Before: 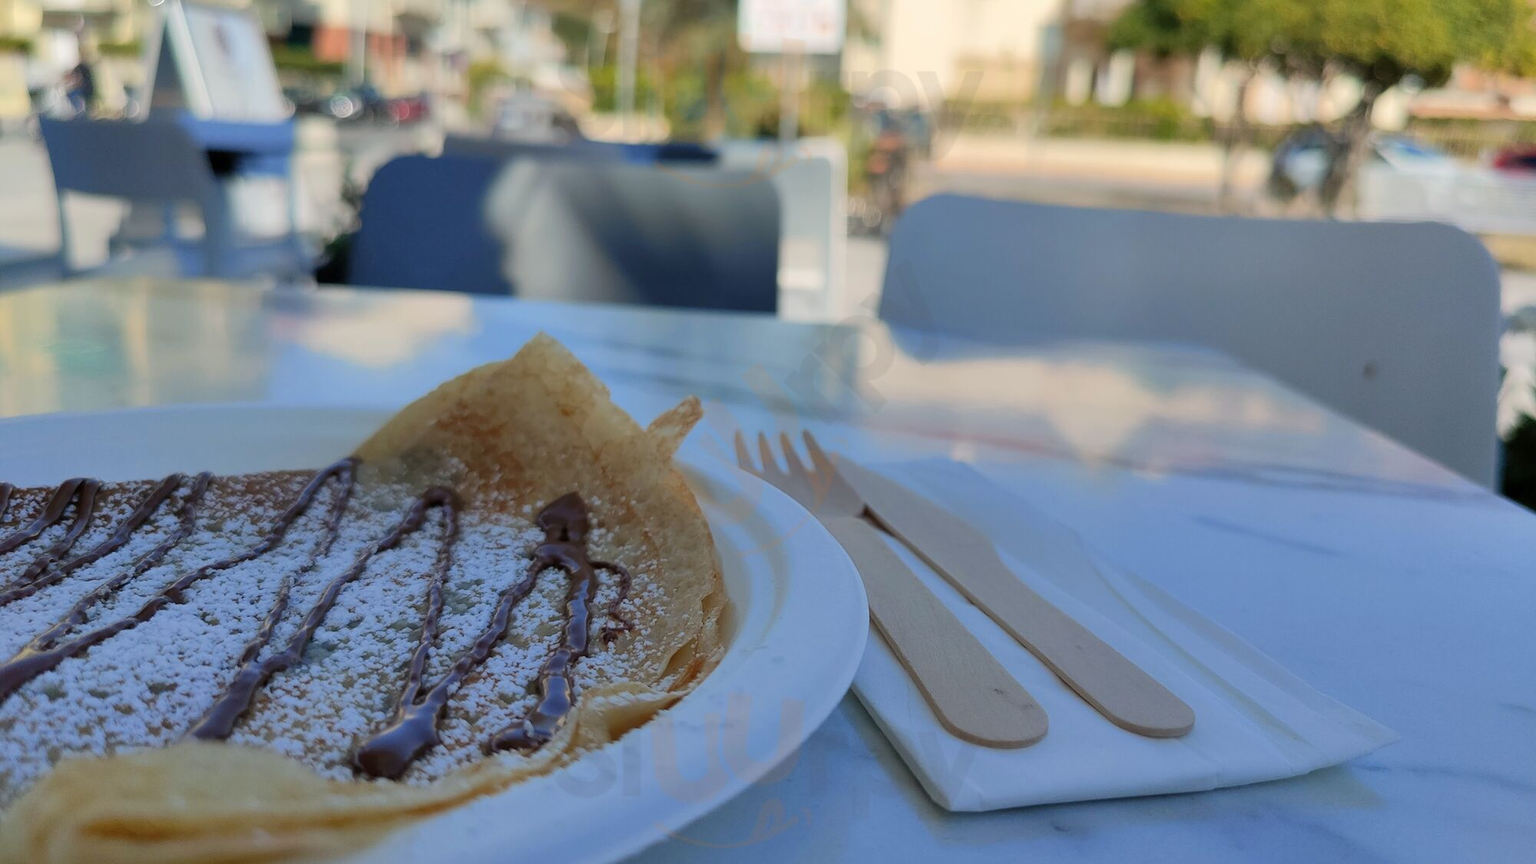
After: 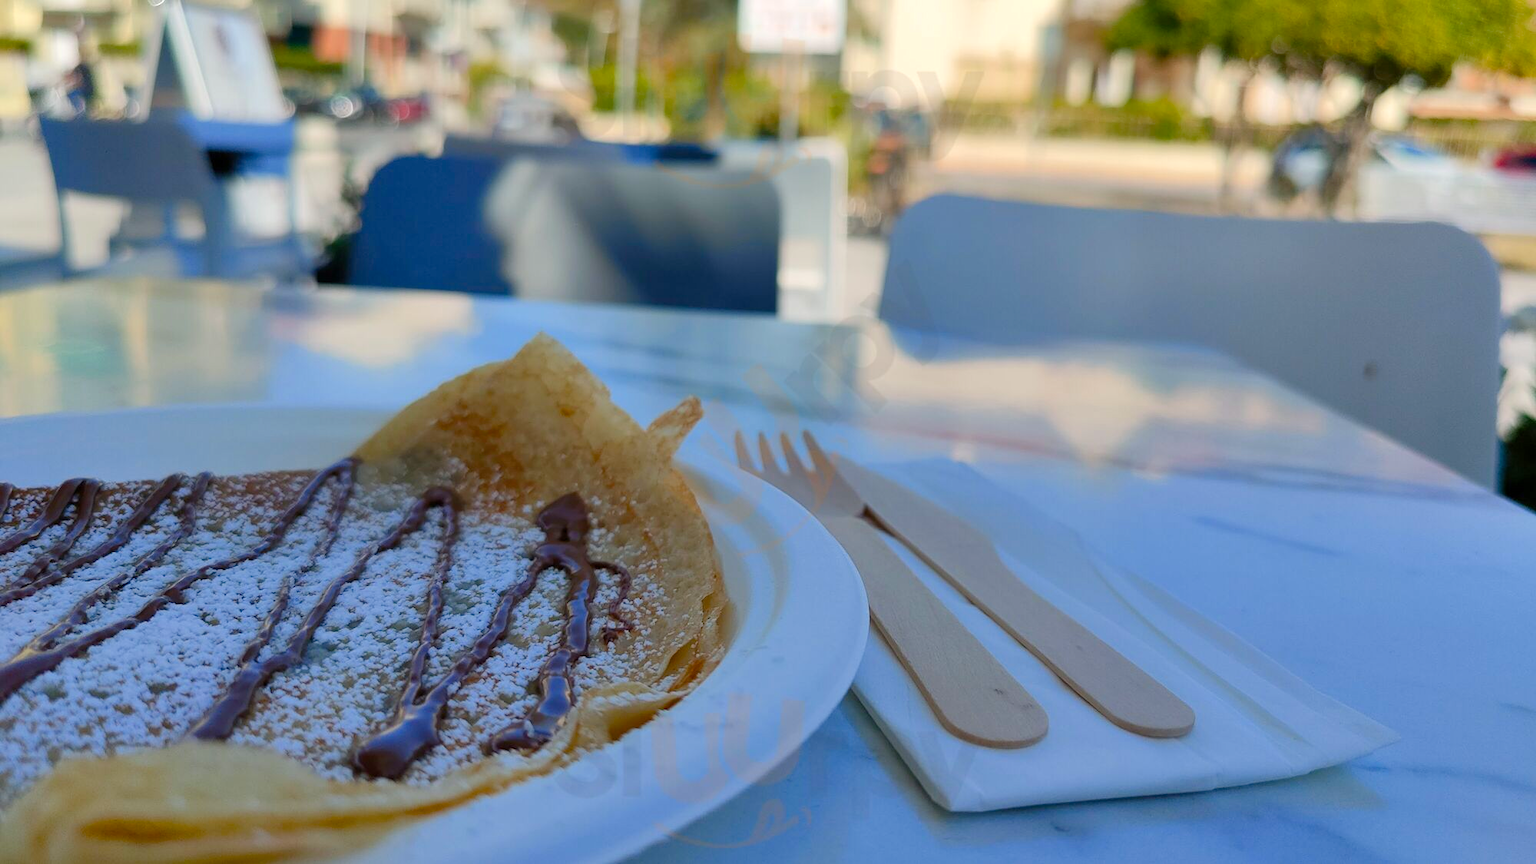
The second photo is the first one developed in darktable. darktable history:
color balance rgb: perceptual saturation grading › global saturation 34.778%, perceptual saturation grading › highlights -29.954%, perceptual saturation grading › shadows 35.149%
exposure: exposure 0.13 EV, compensate highlight preservation false
